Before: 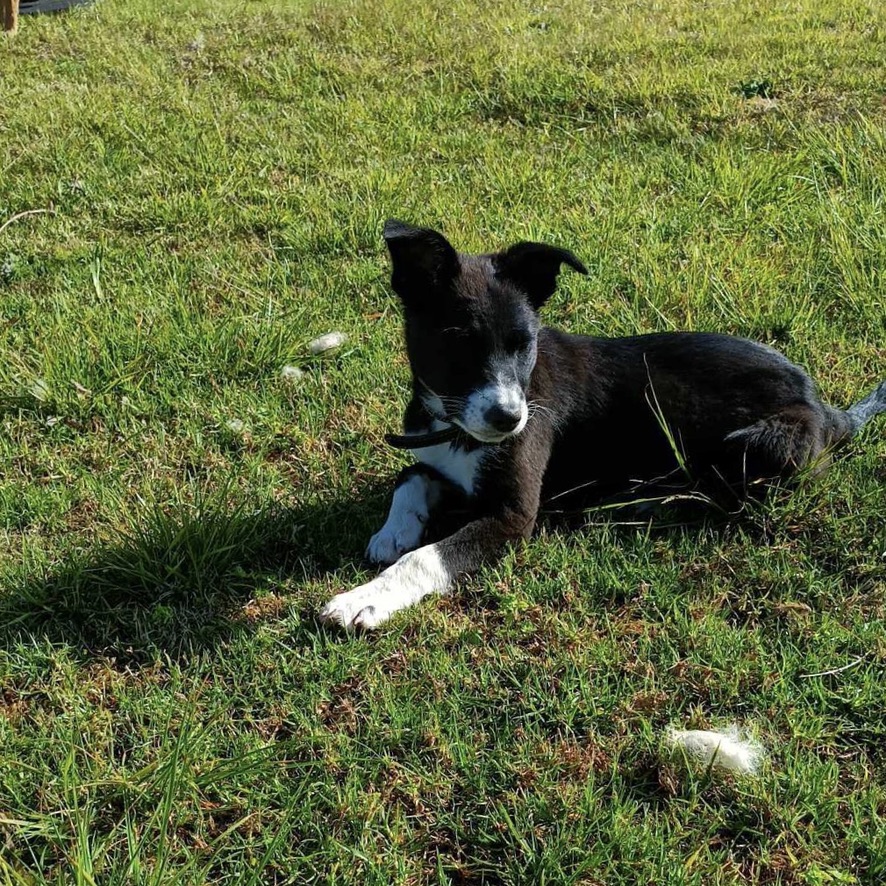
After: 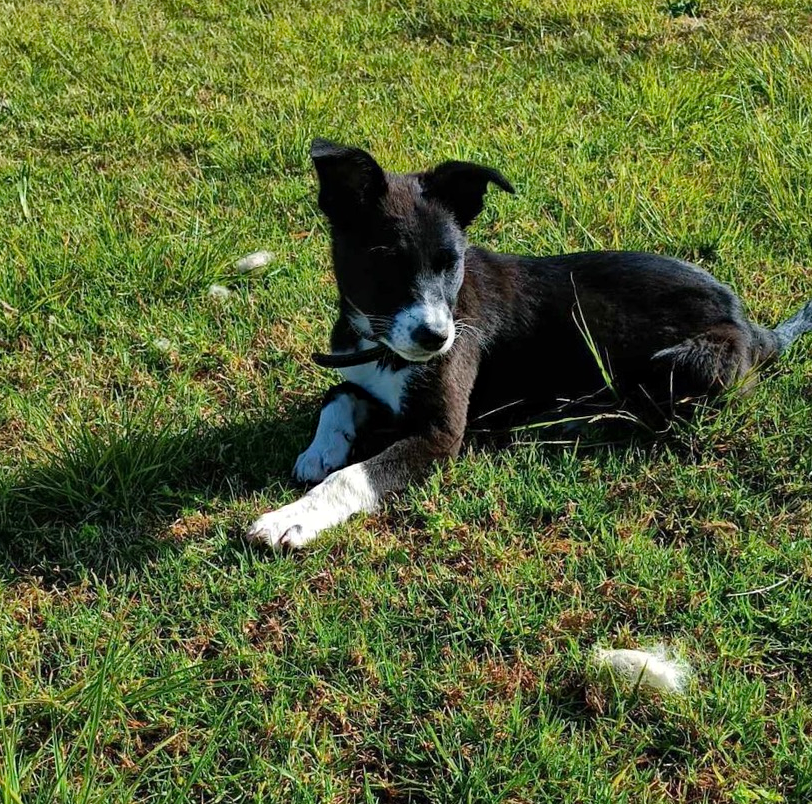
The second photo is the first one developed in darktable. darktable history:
shadows and highlights: low approximation 0.01, soften with gaussian
crop and rotate: left 8.262%, top 9.226%
haze removal: compatibility mode true, adaptive false
